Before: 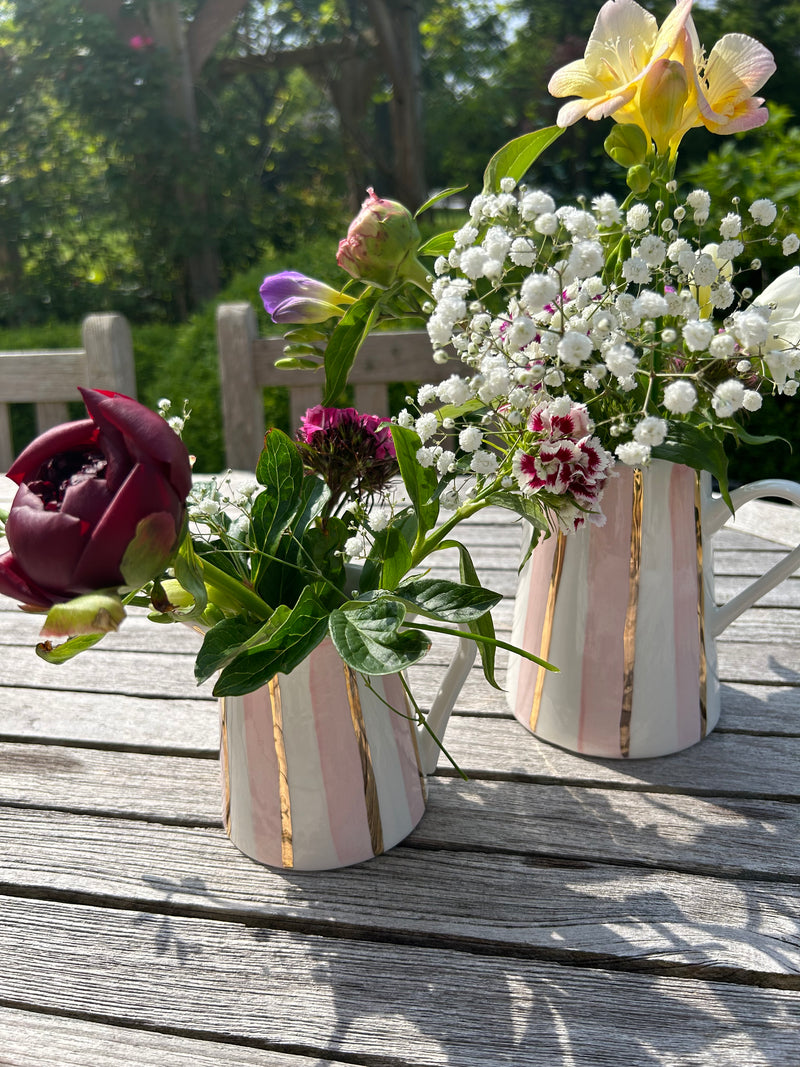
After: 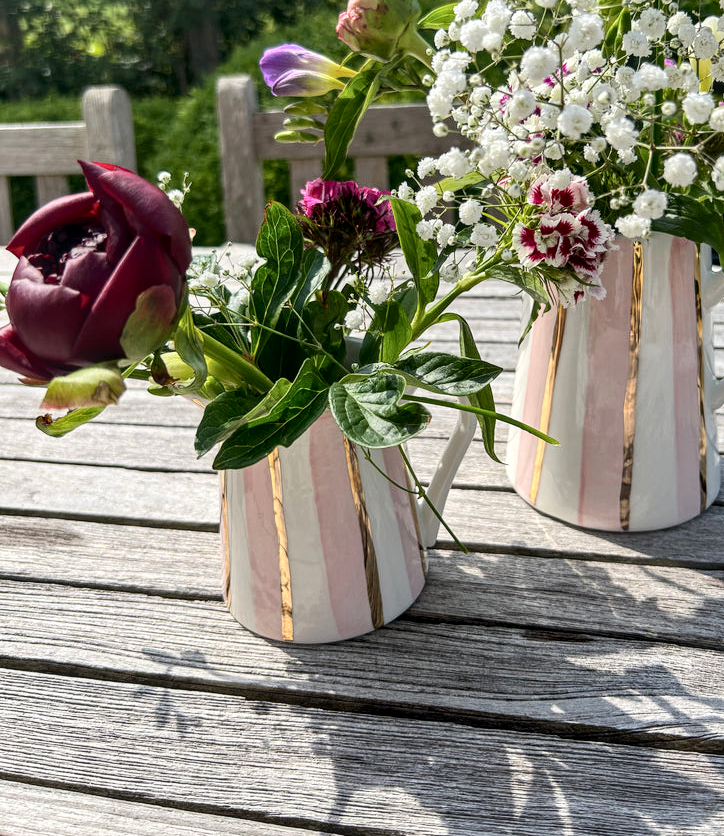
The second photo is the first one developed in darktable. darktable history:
local contrast: on, module defaults
crop: top 21.337%, right 9.397%, bottom 0.292%
exposure: black level correction 0.002, compensate highlight preservation false
tone curve: curves: ch0 [(0, 0) (0.003, 0.014) (0.011, 0.019) (0.025, 0.026) (0.044, 0.037) (0.069, 0.053) (0.1, 0.083) (0.136, 0.121) (0.177, 0.163) (0.224, 0.22) (0.277, 0.281) (0.335, 0.354) (0.399, 0.436) (0.468, 0.526) (0.543, 0.612) (0.623, 0.706) (0.709, 0.79) (0.801, 0.858) (0.898, 0.925) (1, 1)], color space Lab, independent channels, preserve colors none
